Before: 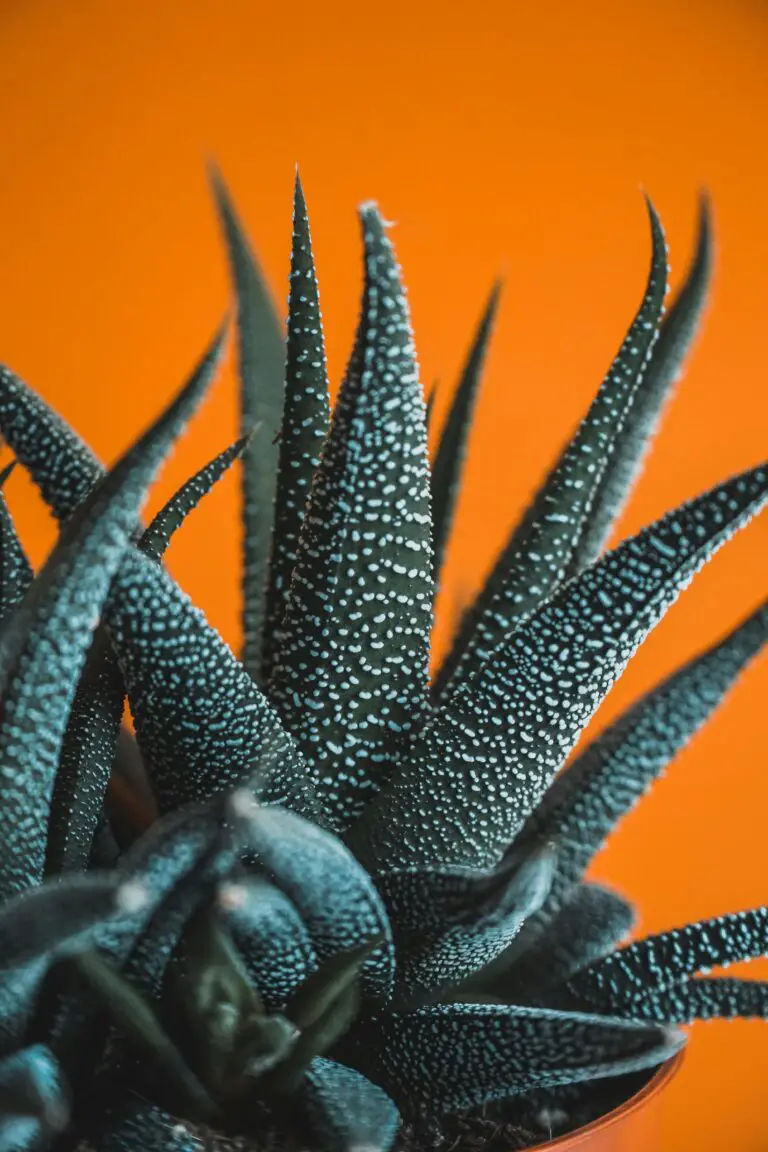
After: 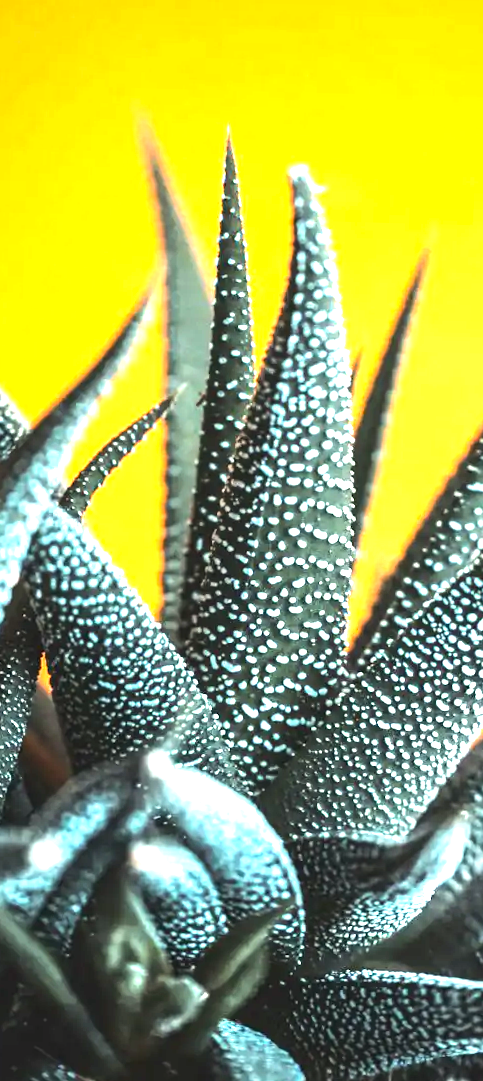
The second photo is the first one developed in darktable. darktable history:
crop: left 10.644%, right 26.528%
exposure: black level correction 0.001, exposure 1.735 EV, compensate highlight preservation false
rotate and perspective: rotation 1.57°, crop left 0.018, crop right 0.982, crop top 0.039, crop bottom 0.961
white balance: red 1.009, blue 0.985
tone equalizer: -8 EV -0.75 EV, -7 EV -0.7 EV, -6 EV -0.6 EV, -5 EV -0.4 EV, -3 EV 0.4 EV, -2 EV 0.6 EV, -1 EV 0.7 EV, +0 EV 0.75 EV, edges refinement/feathering 500, mask exposure compensation -1.57 EV, preserve details no
